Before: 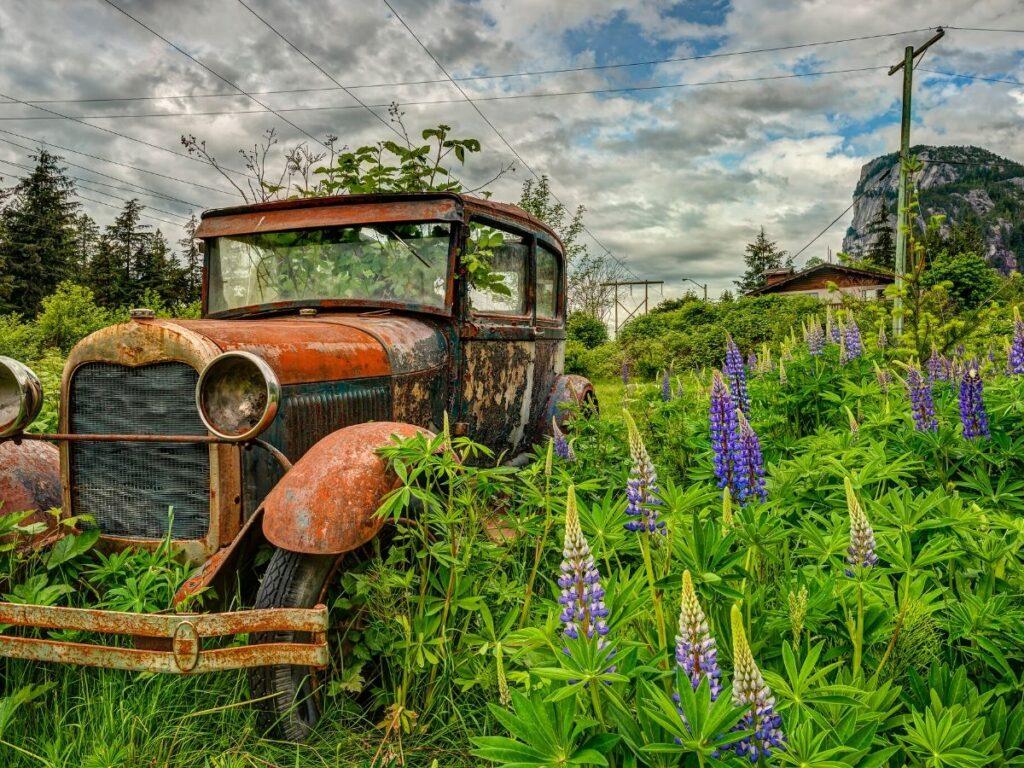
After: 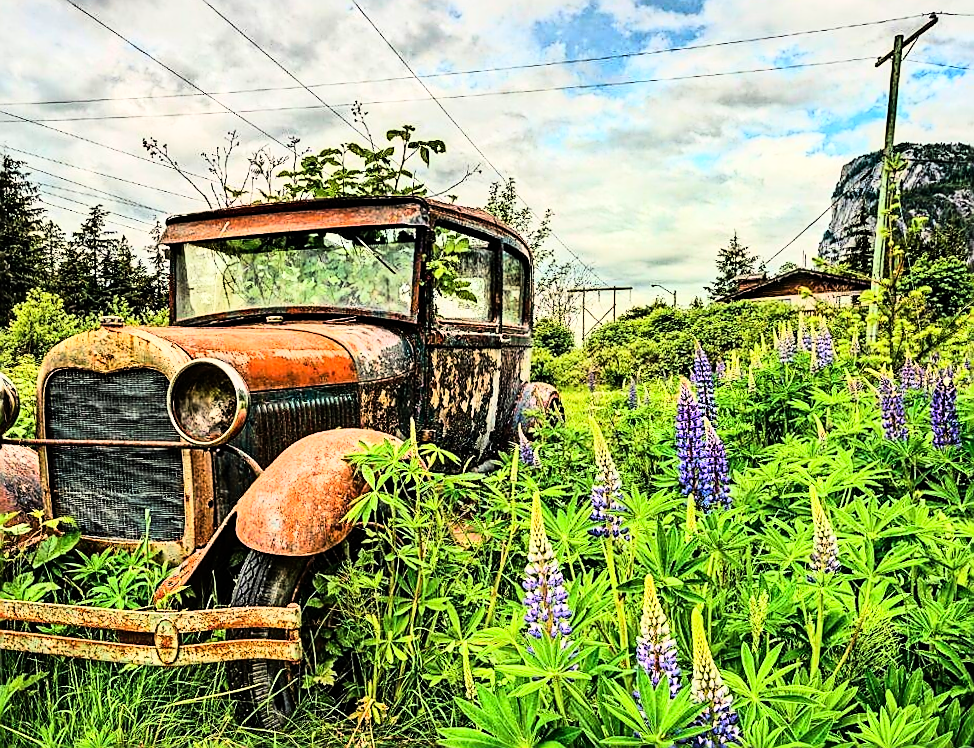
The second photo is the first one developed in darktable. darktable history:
rgb curve: curves: ch0 [(0, 0) (0.21, 0.15) (0.24, 0.21) (0.5, 0.75) (0.75, 0.96) (0.89, 0.99) (1, 1)]; ch1 [(0, 0.02) (0.21, 0.13) (0.25, 0.2) (0.5, 0.67) (0.75, 0.9) (0.89, 0.97) (1, 1)]; ch2 [(0, 0.02) (0.21, 0.13) (0.25, 0.2) (0.5, 0.67) (0.75, 0.9) (0.89, 0.97) (1, 1)], compensate middle gray true
sharpen: radius 1.4, amount 1.25, threshold 0.7
rotate and perspective: rotation 0.074°, lens shift (vertical) 0.096, lens shift (horizontal) -0.041, crop left 0.043, crop right 0.952, crop top 0.024, crop bottom 0.979
